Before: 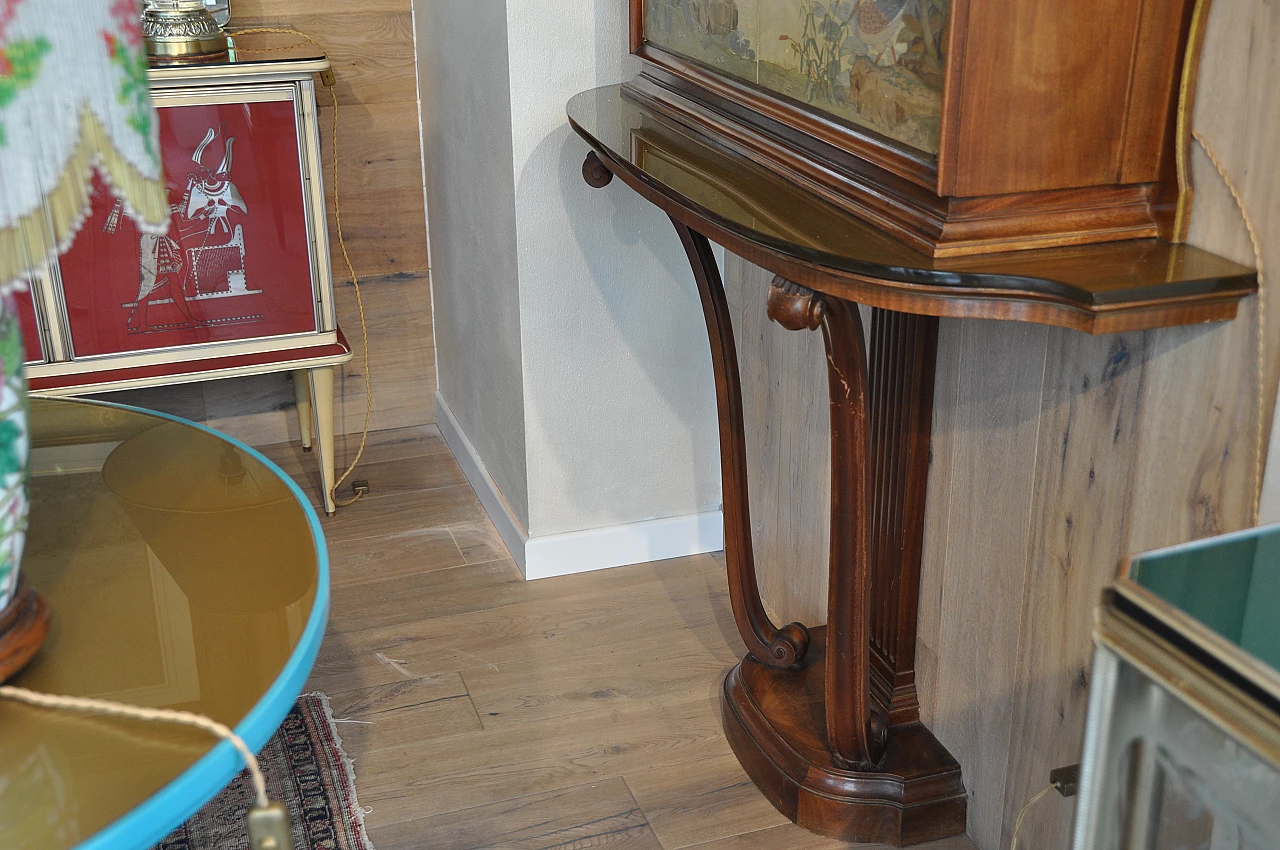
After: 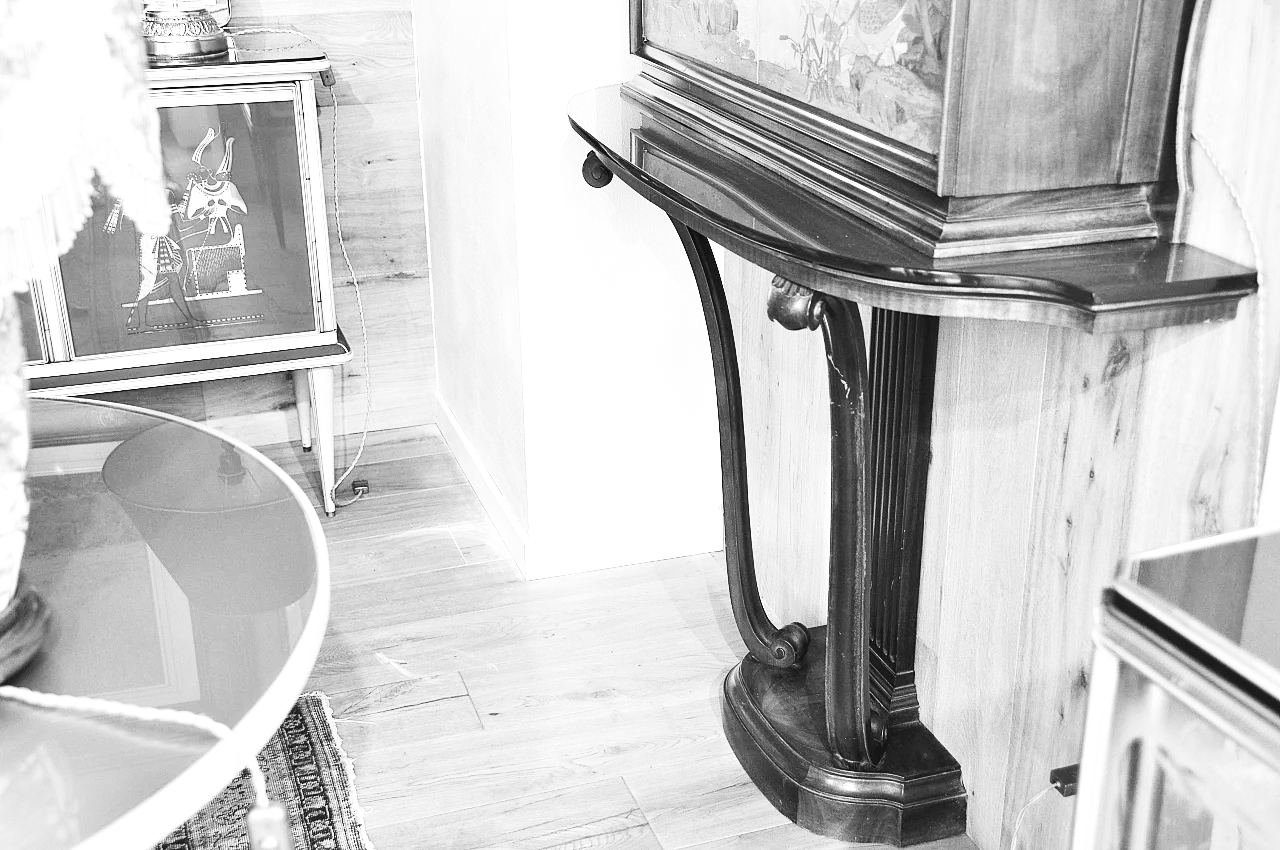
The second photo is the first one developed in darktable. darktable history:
exposure: black level correction -0.002, exposure 0.708 EV, compensate exposure bias true, compensate highlight preservation false
base curve: curves: ch0 [(0, 0.003) (0.001, 0.002) (0.006, 0.004) (0.02, 0.022) (0.048, 0.086) (0.094, 0.234) (0.162, 0.431) (0.258, 0.629) (0.385, 0.8) (0.548, 0.918) (0.751, 0.988) (1, 1)]
color balance rgb: perceptual saturation grading › global saturation 0.056%, perceptual saturation grading › highlights -17.014%, perceptual saturation grading › mid-tones 32.652%, perceptual saturation grading › shadows 50.466%, perceptual brilliance grading › highlights 20.092%, perceptual brilliance grading › mid-tones 20.529%, perceptual brilliance grading › shadows -20.126%, saturation formula JzAzBz (2021)
color calibration: output gray [0.28, 0.41, 0.31, 0], illuminant custom, x 0.392, y 0.392, temperature 3862.72 K
